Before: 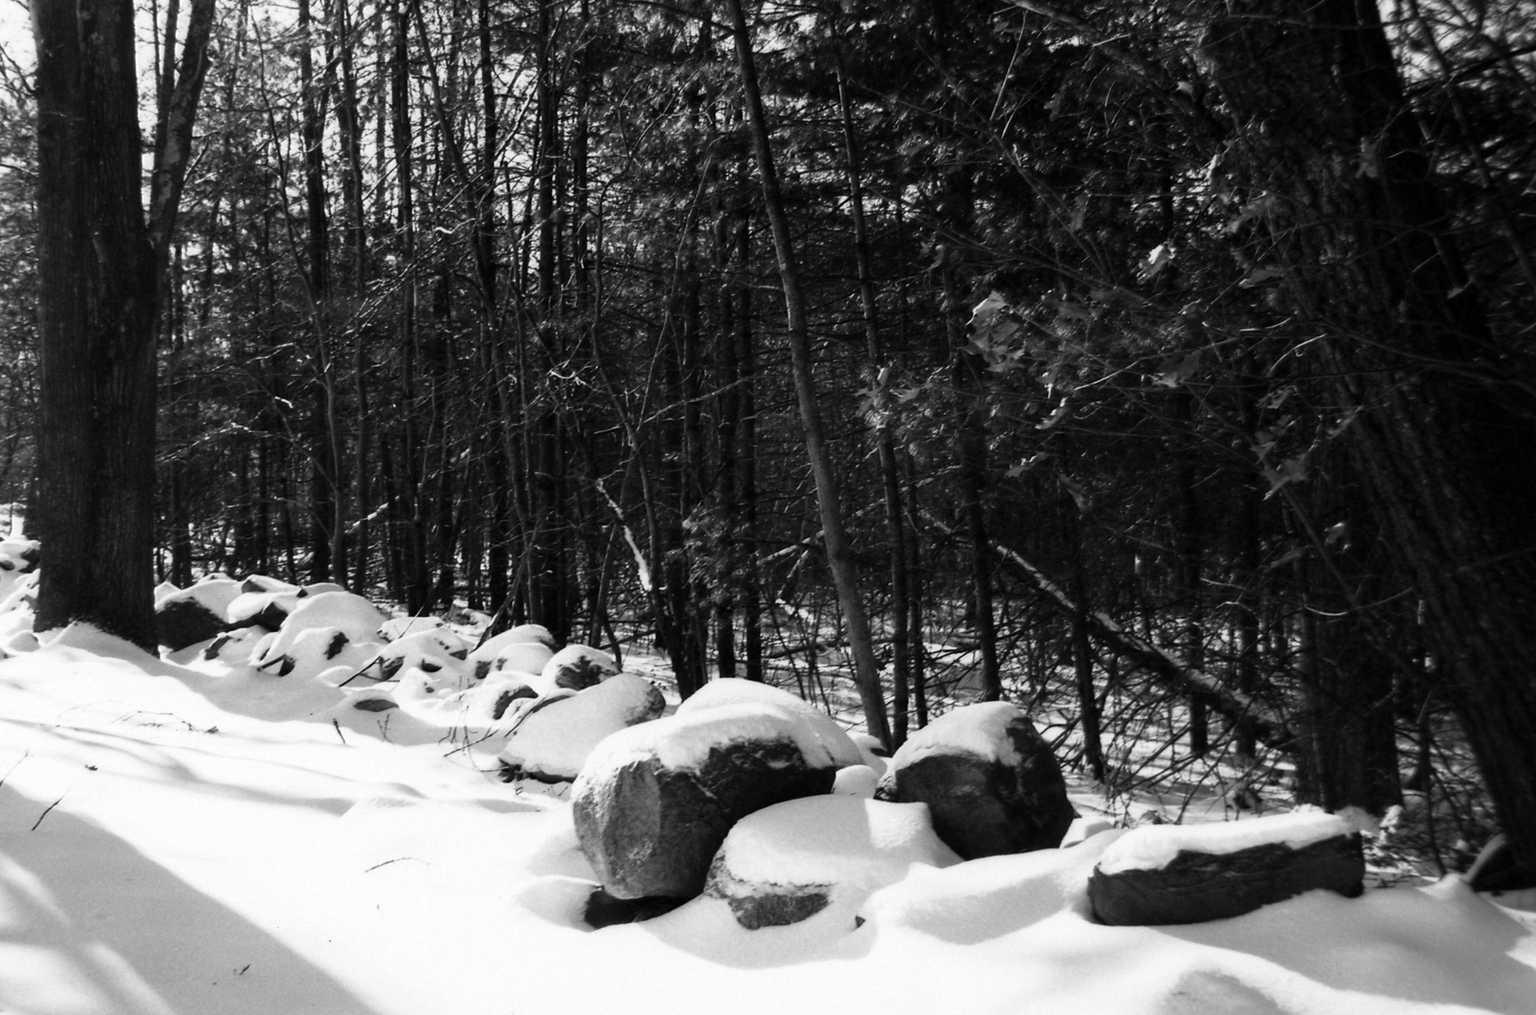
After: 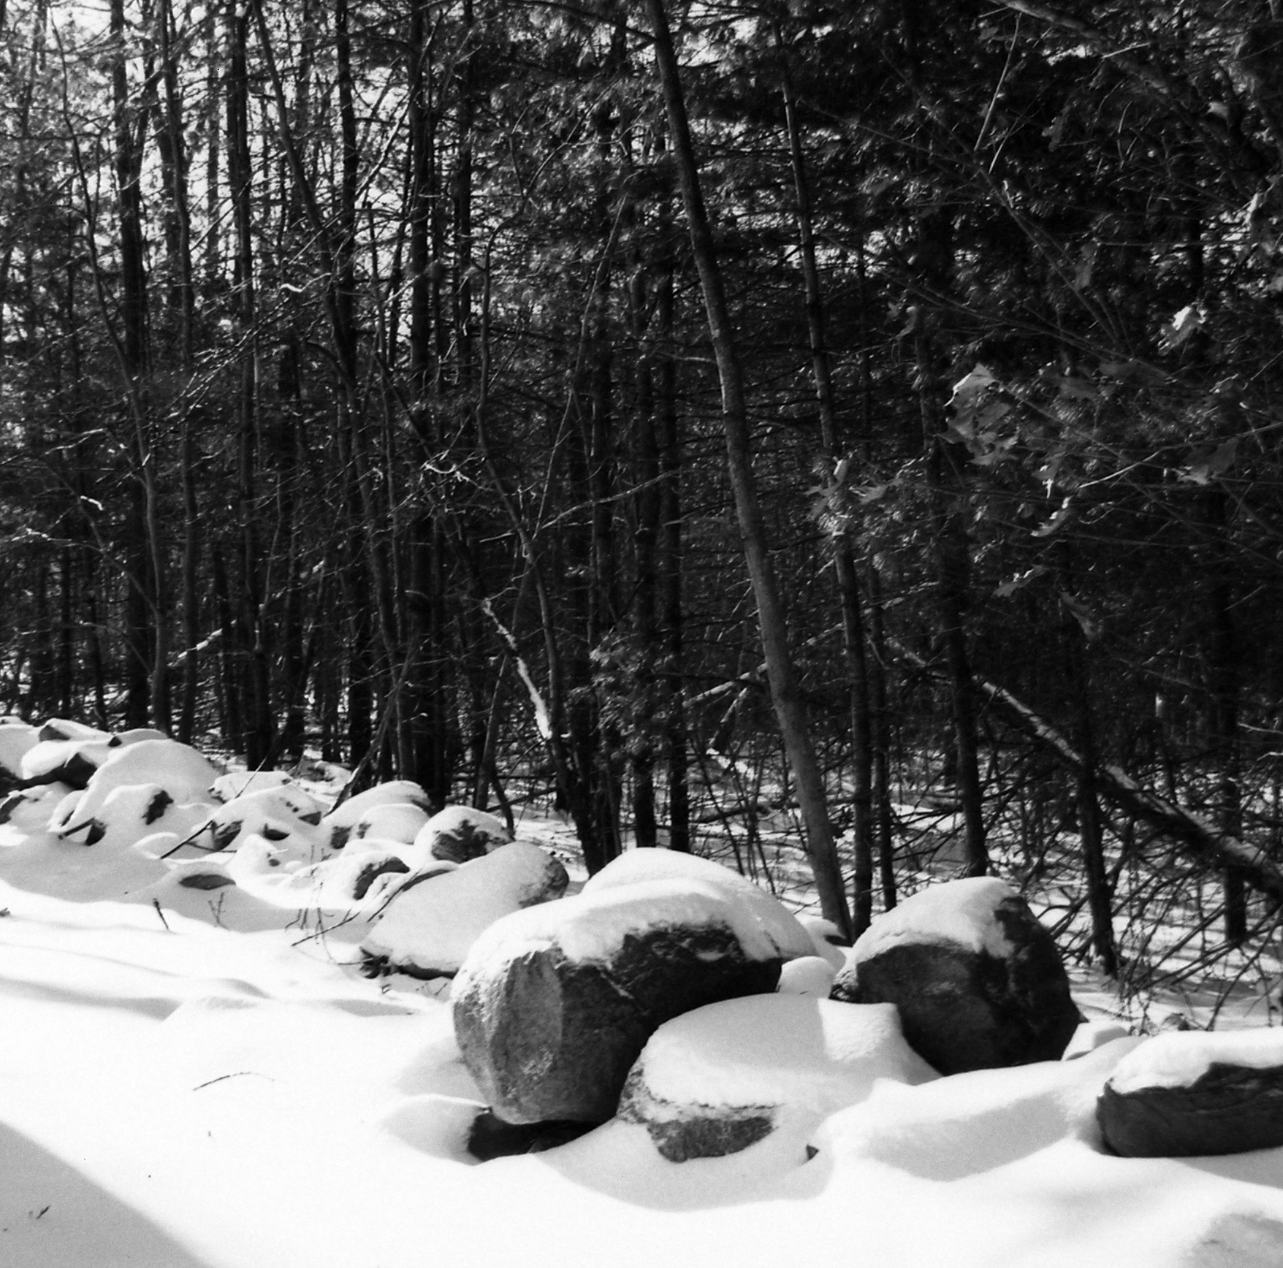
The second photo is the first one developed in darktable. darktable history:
crop and rotate: left 13.704%, right 19.465%
